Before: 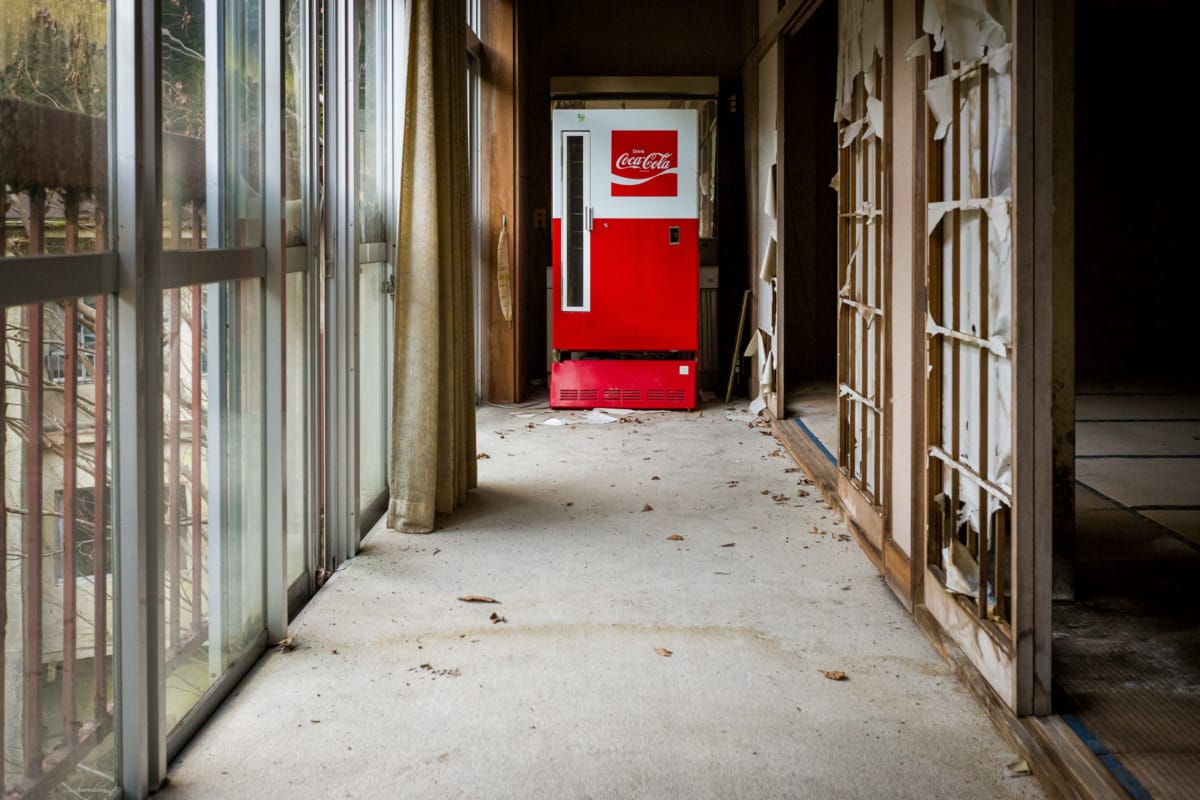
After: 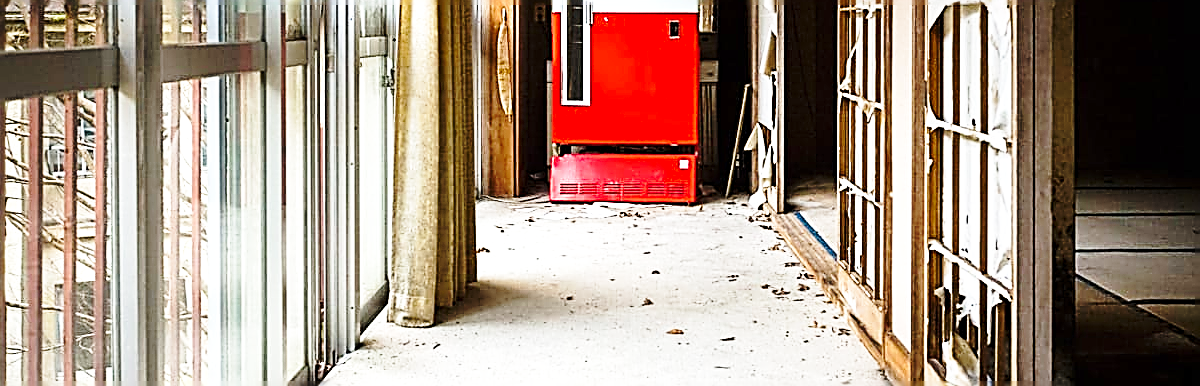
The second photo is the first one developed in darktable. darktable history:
crop and rotate: top 25.782%, bottom 25.911%
base curve: curves: ch0 [(0, 0) (0.036, 0.037) (0.121, 0.228) (0.46, 0.76) (0.859, 0.983) (1, 1)], preserve colors none
sharpen: amount 1.983
exposure: exposure 0.659 EV, compensate highlight preservation false
